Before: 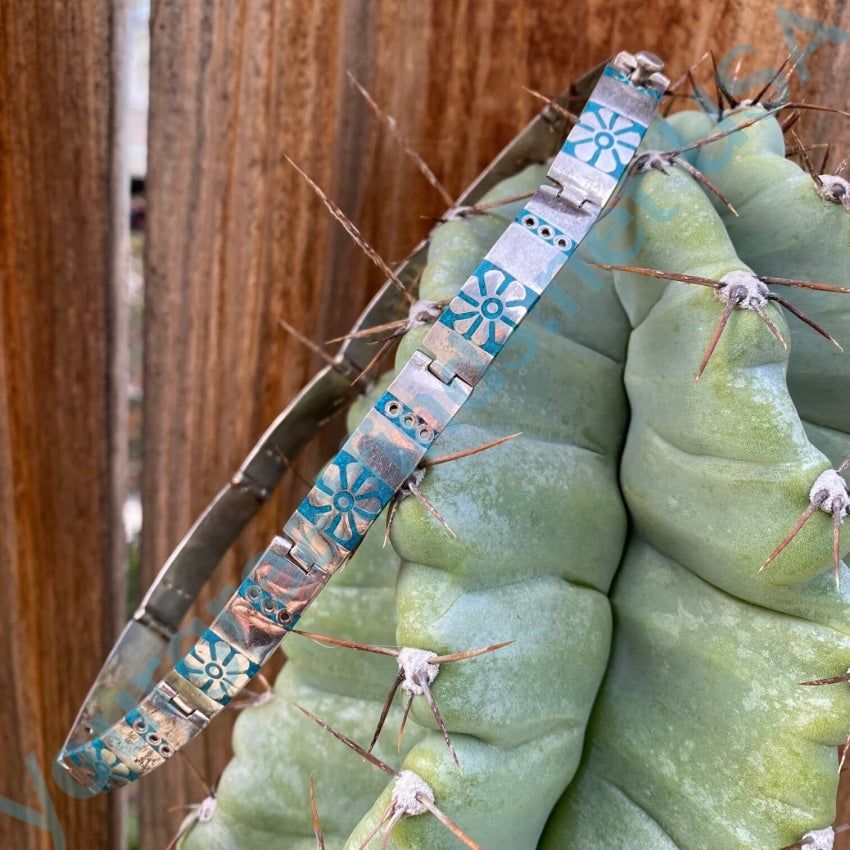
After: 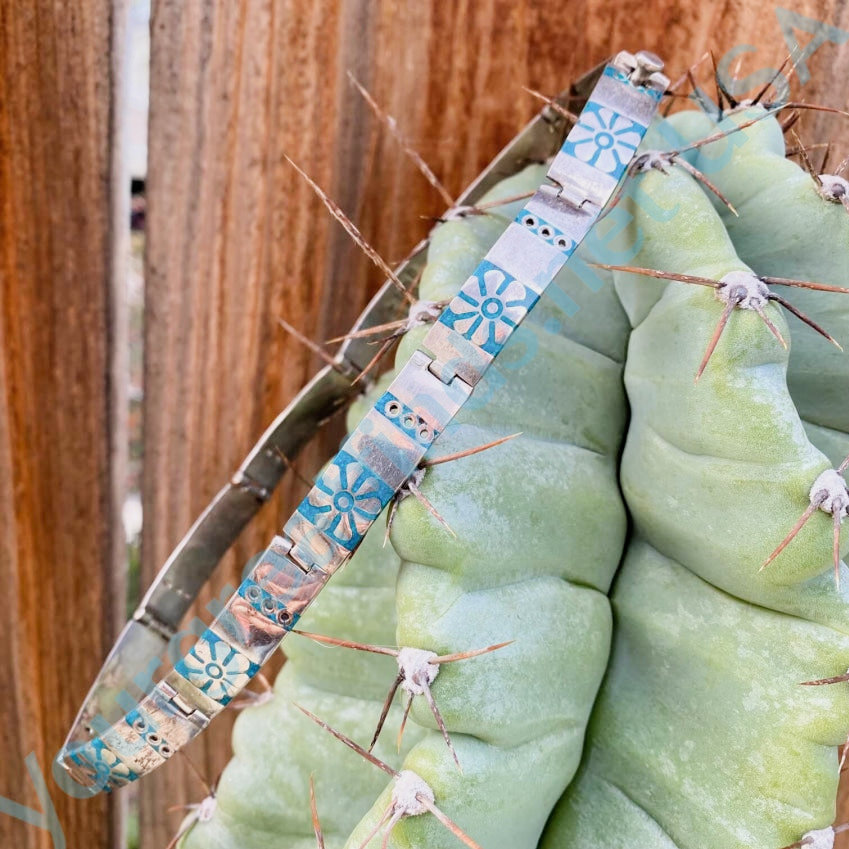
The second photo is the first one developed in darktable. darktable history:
filmic rgb: black relative exposure -7.65 EV, white relative exposure 4.56 EV, hardness 3.61
exposure: black level correction 0, exposure 0.9 EV, compensate highlight preservation false
